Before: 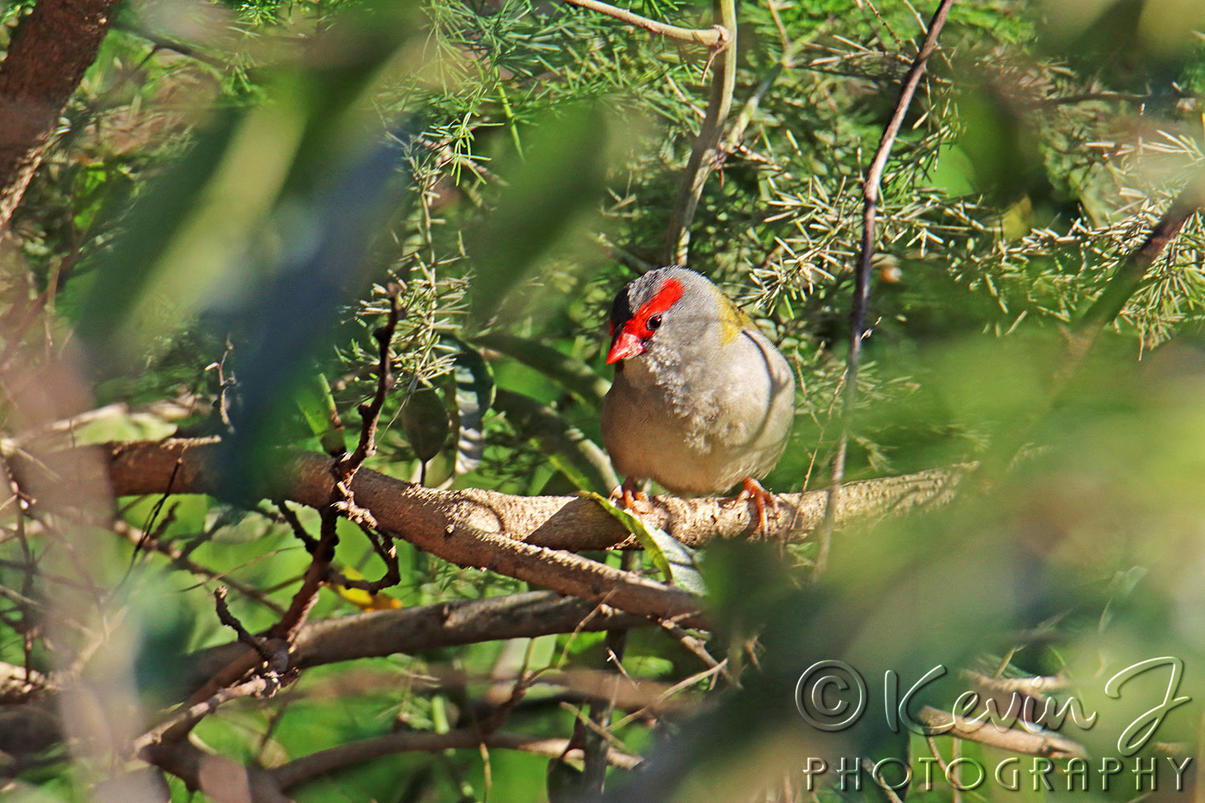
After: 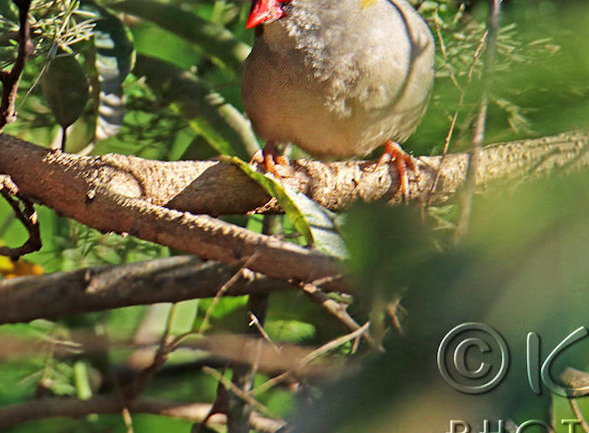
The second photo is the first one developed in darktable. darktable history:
rotate and perspective: rotation -0.45°, automatic cropping original format, crop left 0.008, crop right 0.992, crop top 0.012, crop bottom 0.988
crop: left 29.672%, top 41.786%, right 20.851%, bottom 3.487%
